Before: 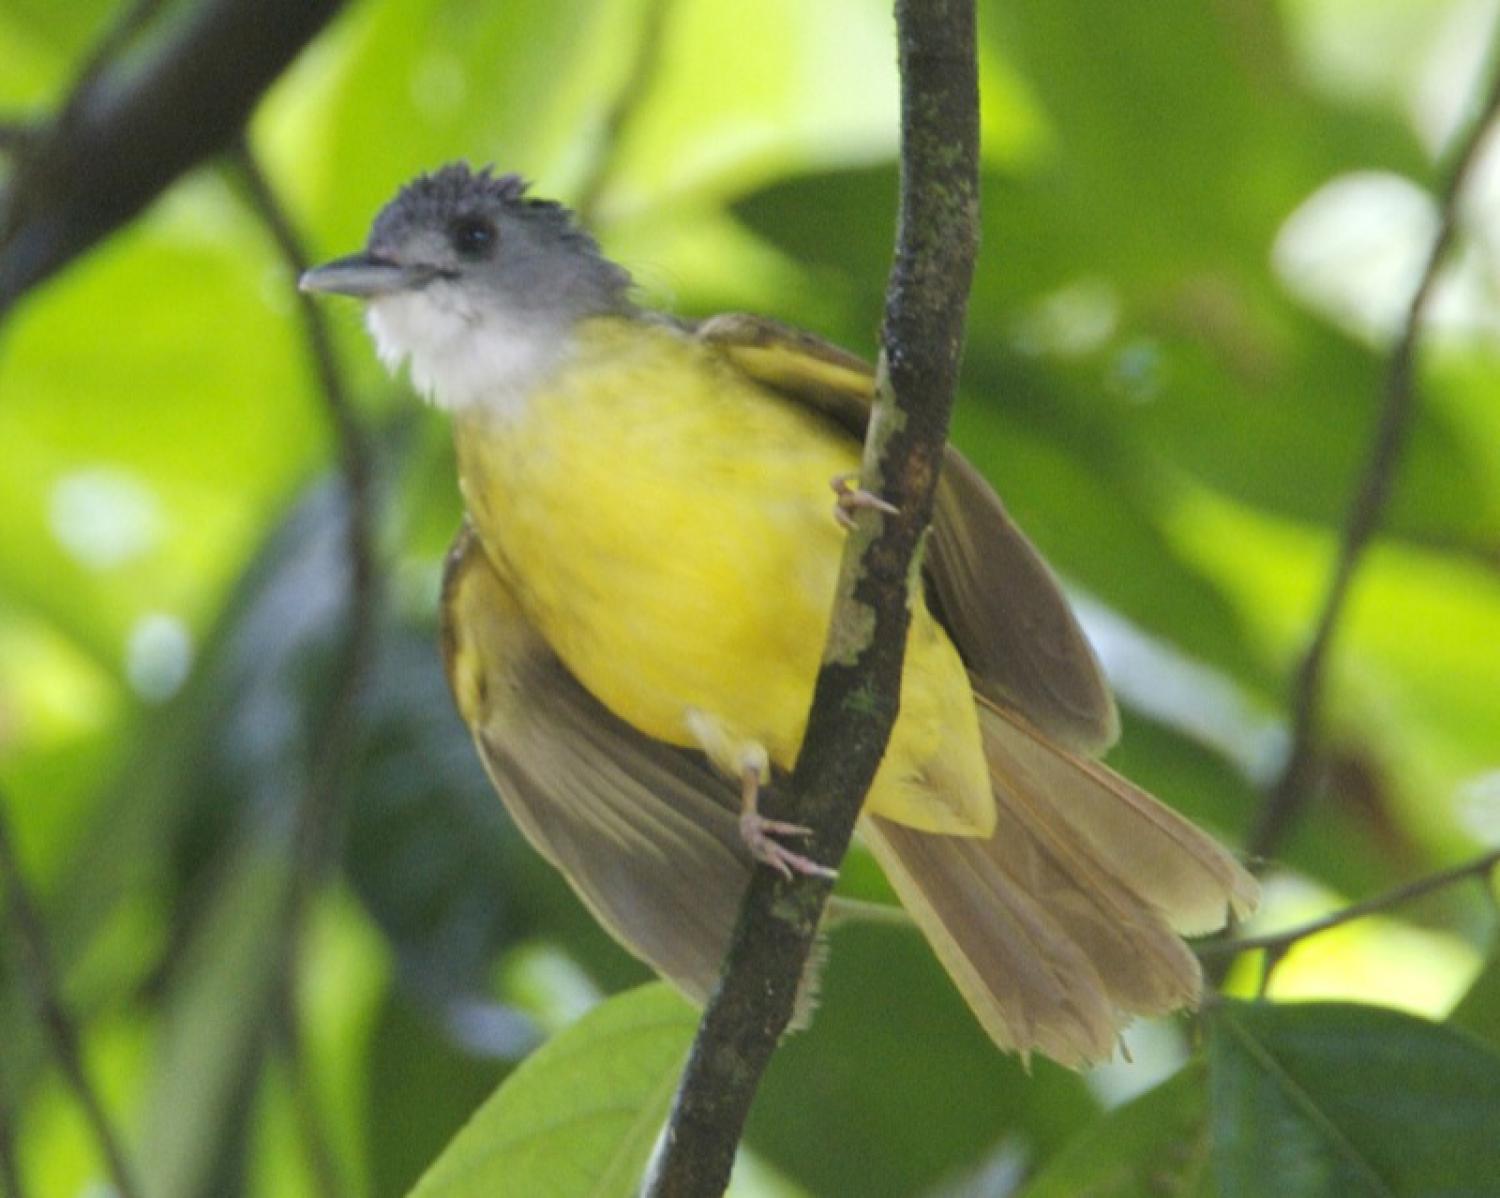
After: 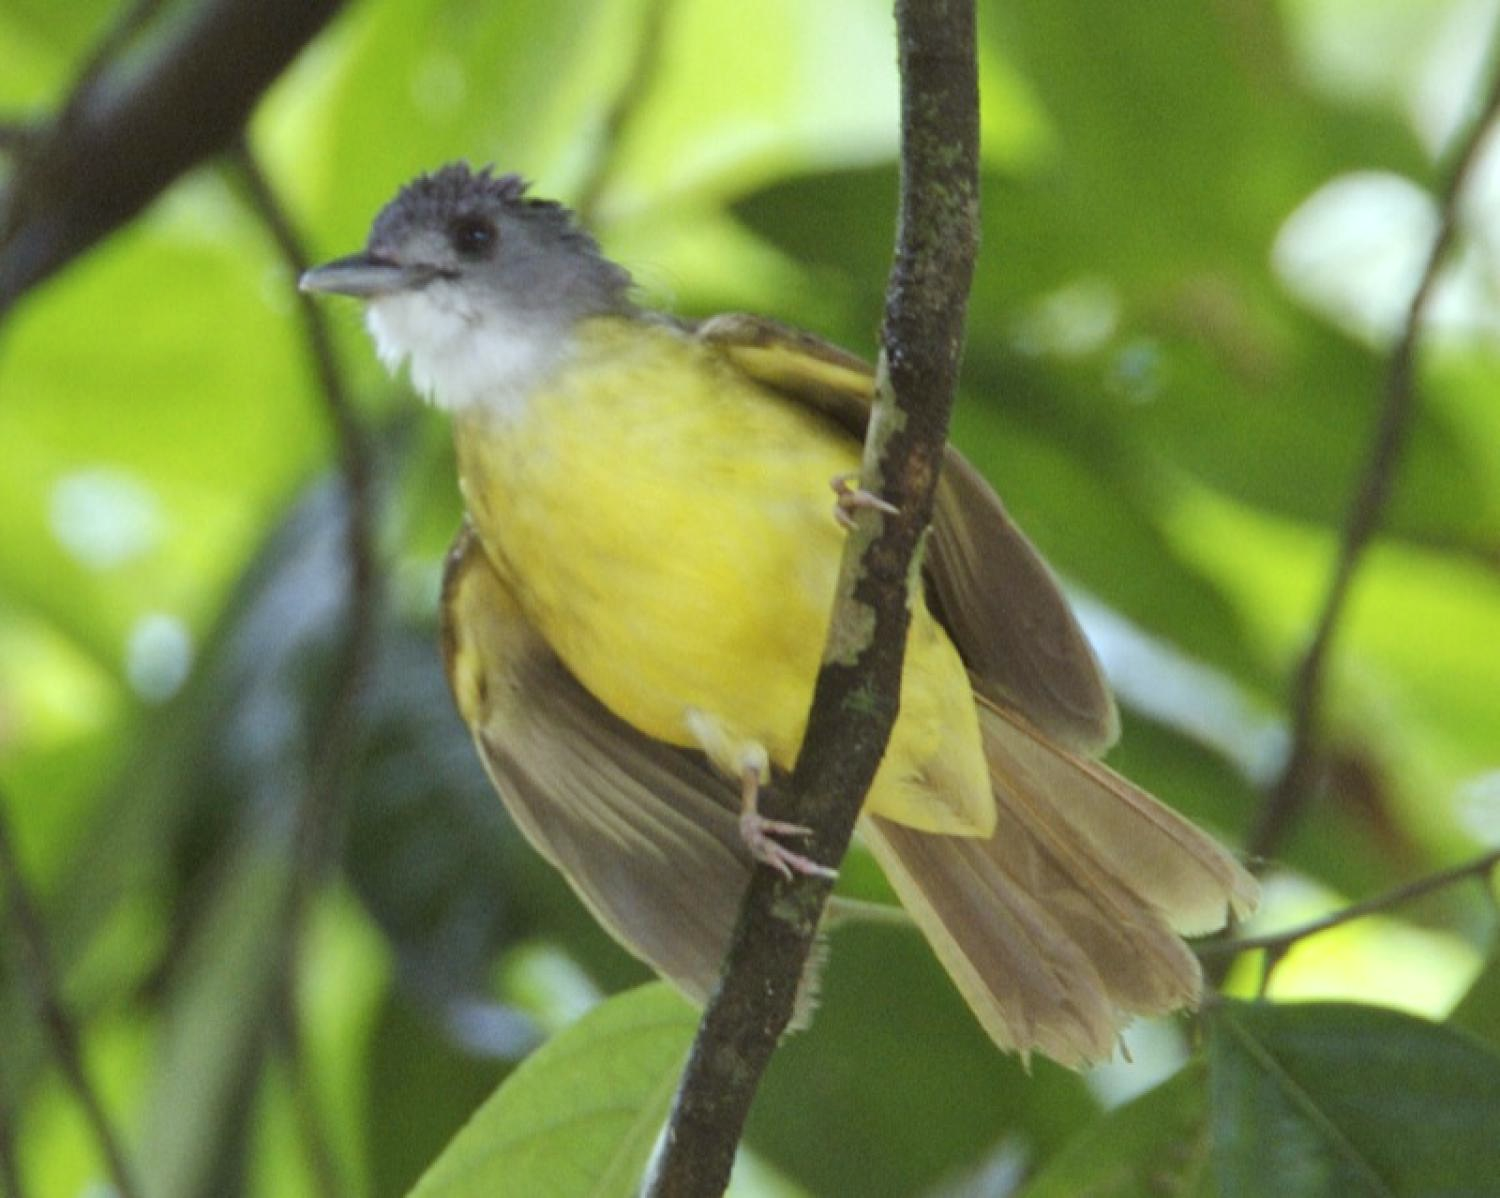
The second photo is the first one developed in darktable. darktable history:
color correction: highlights a* -4.98, highlights b* -3.76, shadows a* 3.83, shadows b* 4.08
color zones: curves: ch0 [(0.25, 0.5) (0.428, 0.473) (0.75, 0.5)]; ch1 [(0.243, 0.479) (0.398, 0.452) (0.75, 0.5)]
local contrast: mode bilateral grid, contrast 20, coarseness 50, detail 120%, midtone range 0.2
